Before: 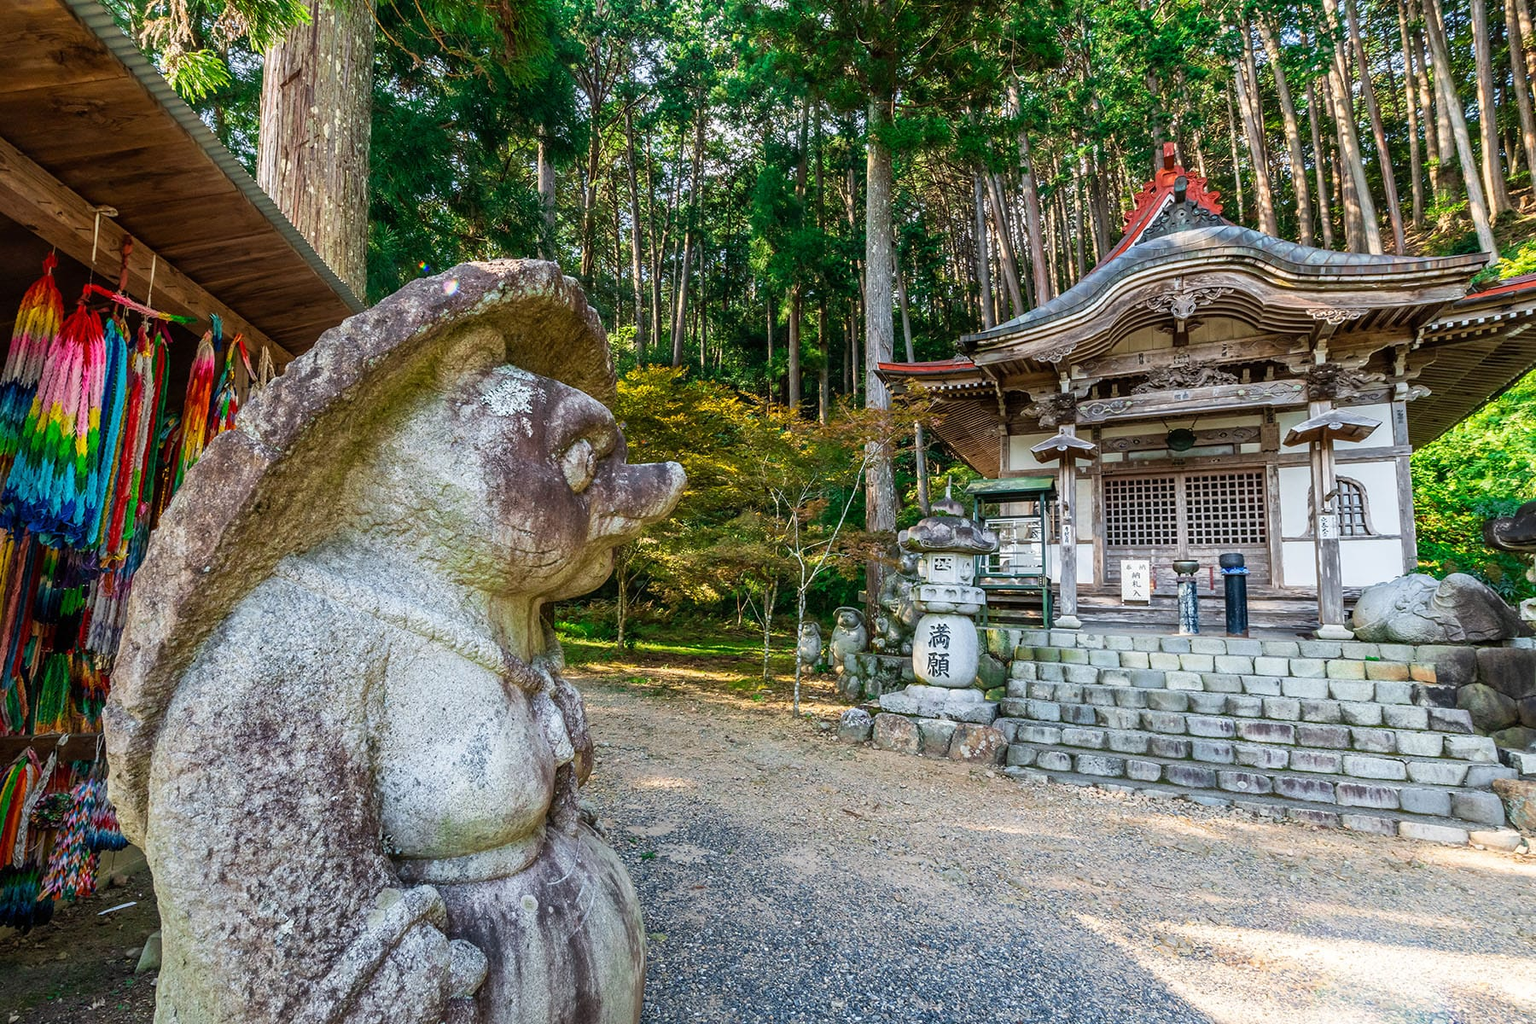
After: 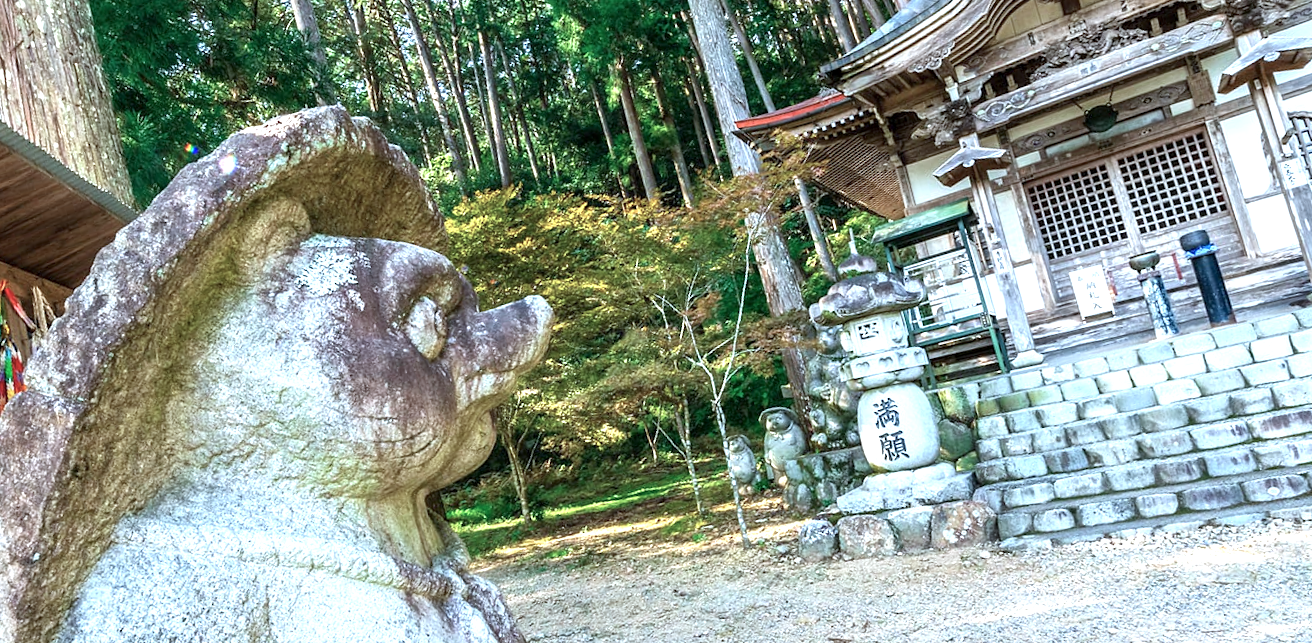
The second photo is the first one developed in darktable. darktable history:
crop and rotate: left 10.071%, top 10.071%, right 10.02%, bottom 10.02%
color balance: input saturation 80.07%
exposure: black level correction 0.001, exposure 0.955 EV, compensate exposure bias true, compensate highlight preservation false
color calibration: illuminant F (fluorescent), F source F9 (Cool White Deluxe 4150 K) – high CRI, x 0.374, y 0.373, temperature 4158.34 K
rotate and perspective: rotation -14.8°, crop left 0.1, crop right 0.903, crop top 0.25, crop bottom 0.748
